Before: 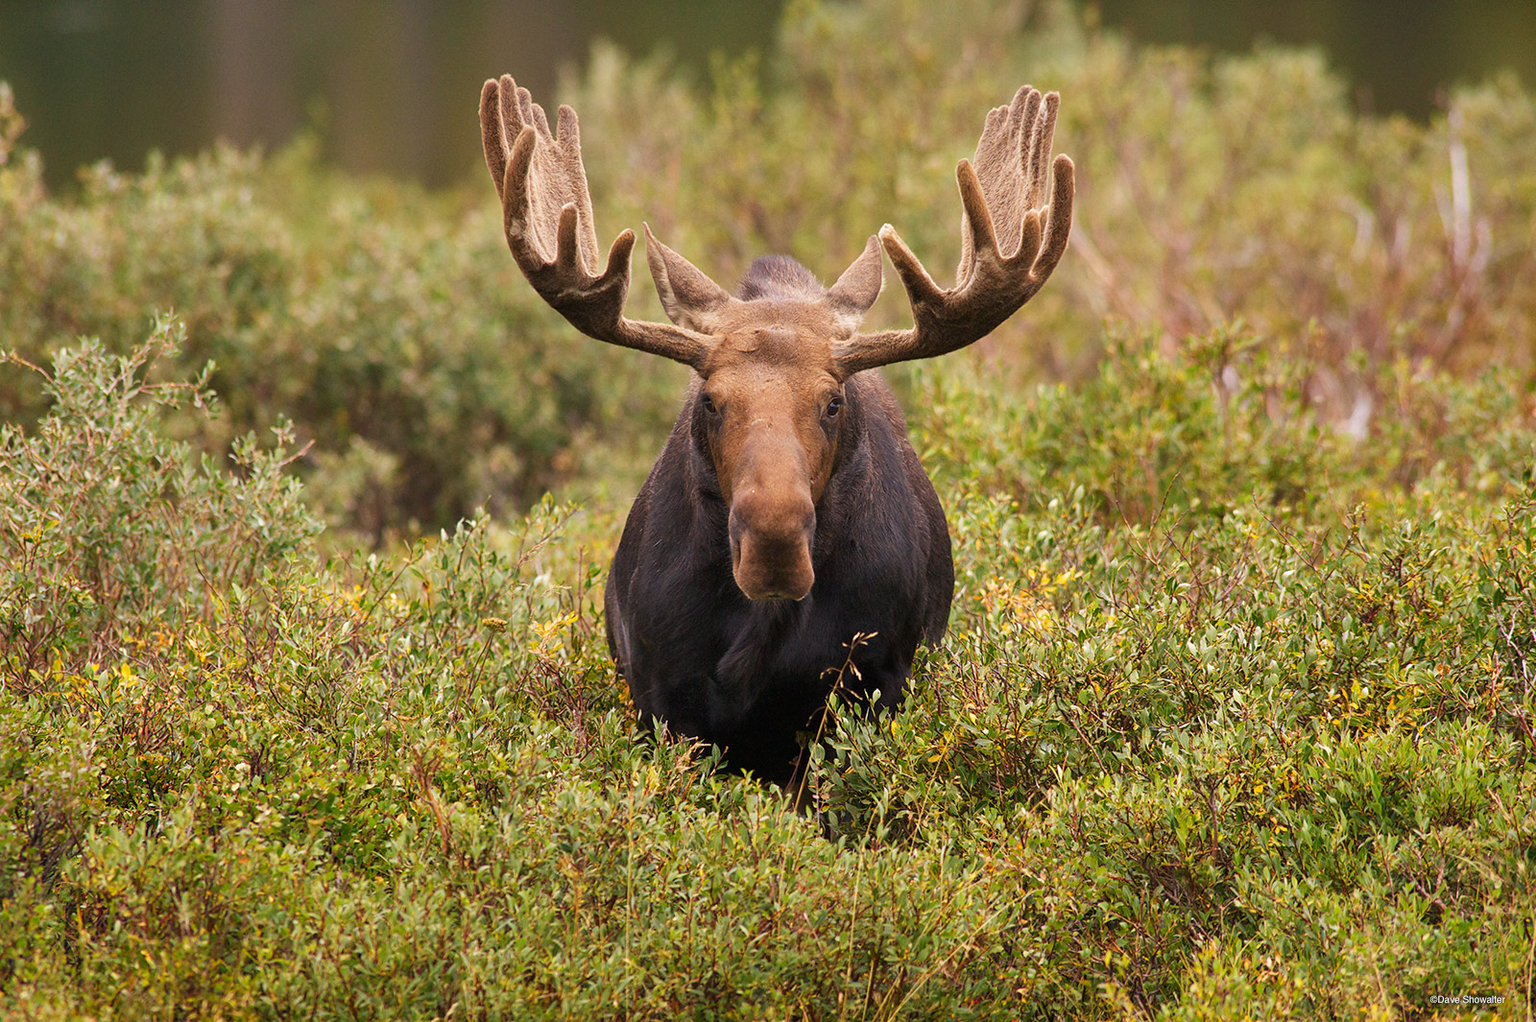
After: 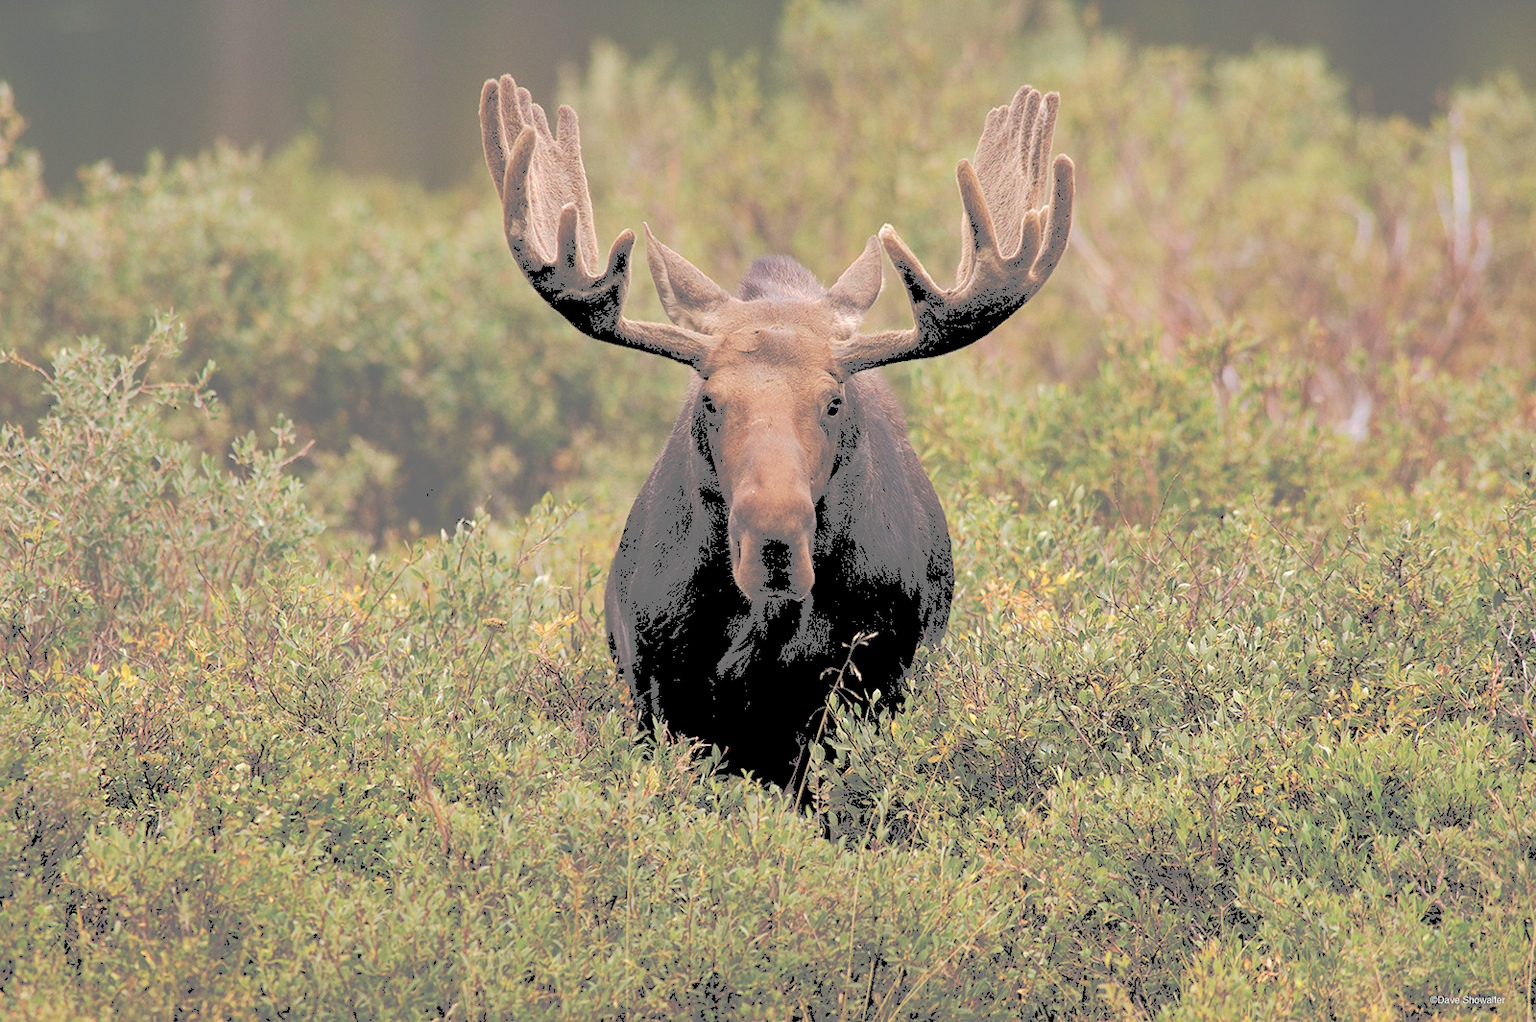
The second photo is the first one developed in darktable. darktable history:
rgb levels: preserve colors sum RGB, levels [[0.038, 0.433, 0.934], [0, 0.5, 1], [0, 0.5, 1]]
tone curve: curves: ch0 [(0, 0) (0.003, 0.464) (0.011, 0.464) (0.025, 0.464) (0.044, 0.464) (0.069, 0.464) (0.1, 0.463) (0.136, 0.463) (0.177, 0.464) (0.224, 0.469) (0.277, 0.482) (0.335, 0.501) (0.399, 0.53) (0.468, 0.567) (0.543, 0.61) (0.623, 0.663) (0.709, 0.718) (0.801, 0.779) (0.898, 0.842) (1, 1)], preserve colors none
haze removal: compatibility mode true, adaptive false
tone equalizer: -8 EV -0.417 EV, -7 EV -0.389 EV, -6 EV -0.333 EV, -5 EV -0.222 EV, -3 EV 0.222 EV, -2 EV 0.333 EV, -1 EV 0.389 EV, +0 EV 0.417 EV, edges refinement/feathering 500, mask exposure compensation -1.57 EV, preserve details no
